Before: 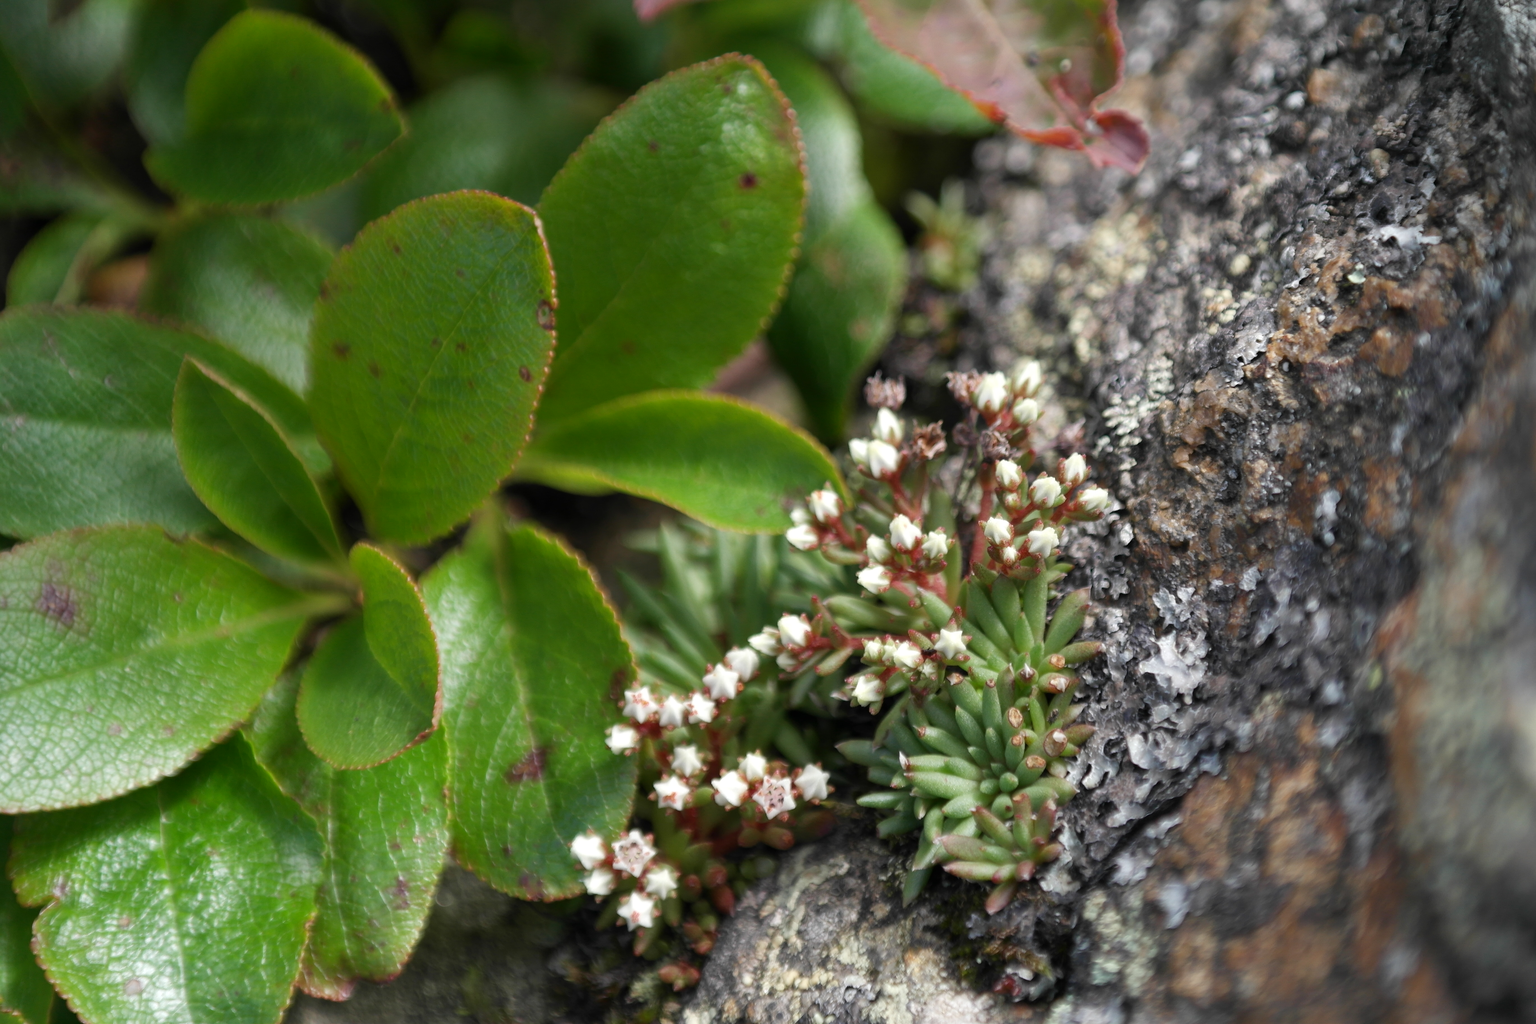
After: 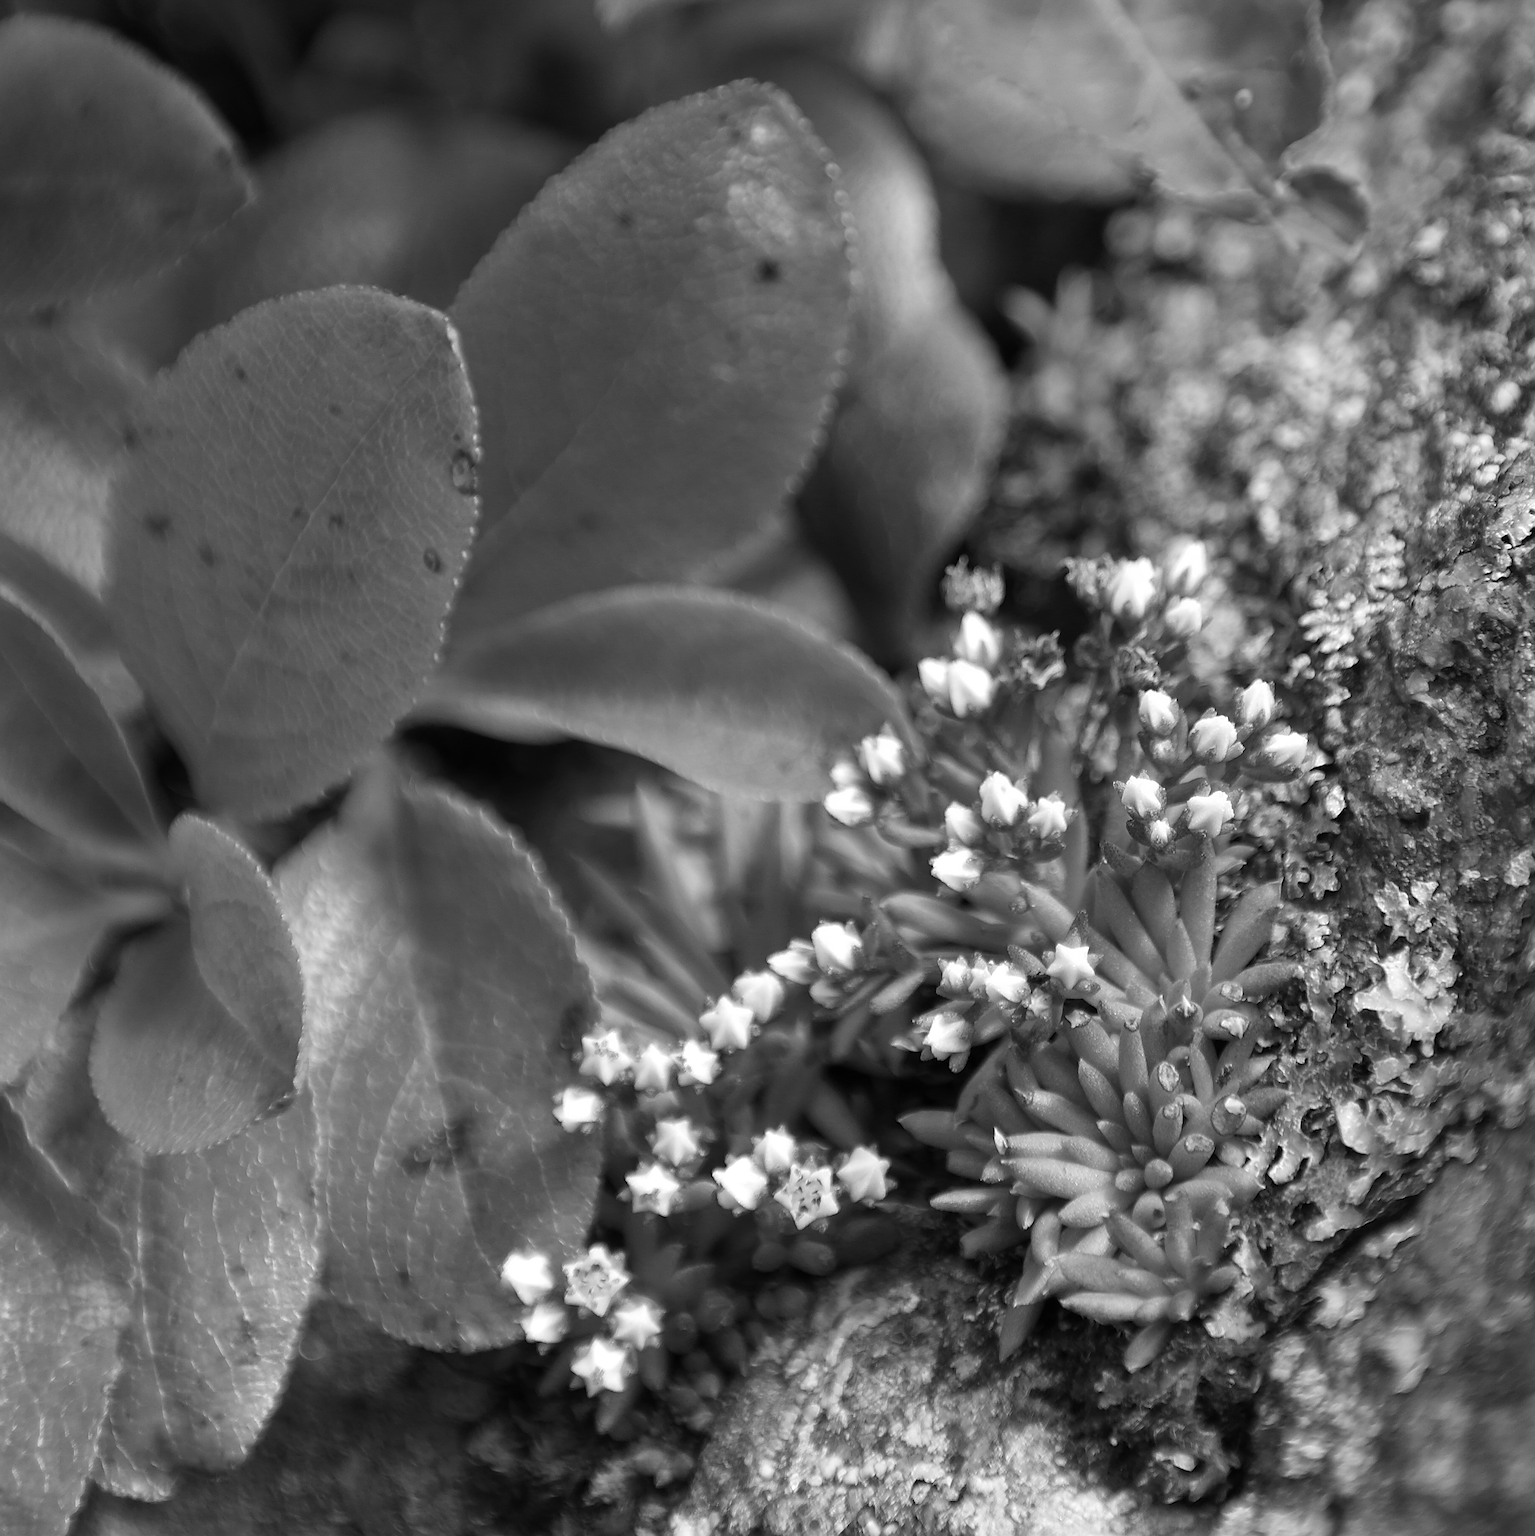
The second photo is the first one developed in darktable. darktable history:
sharpen: radius 2.543, amount 0.636
monochrome: on, module defaults
crop: left 15.419%, right 17.914%
